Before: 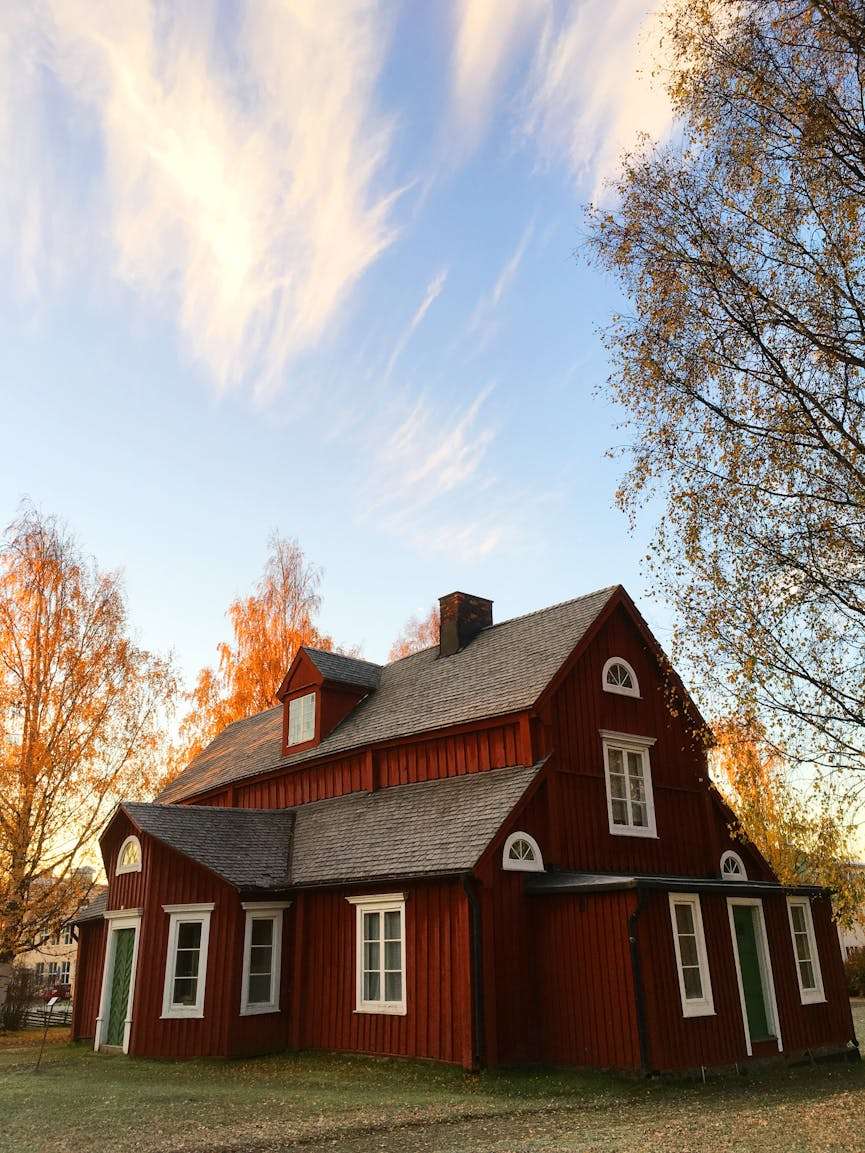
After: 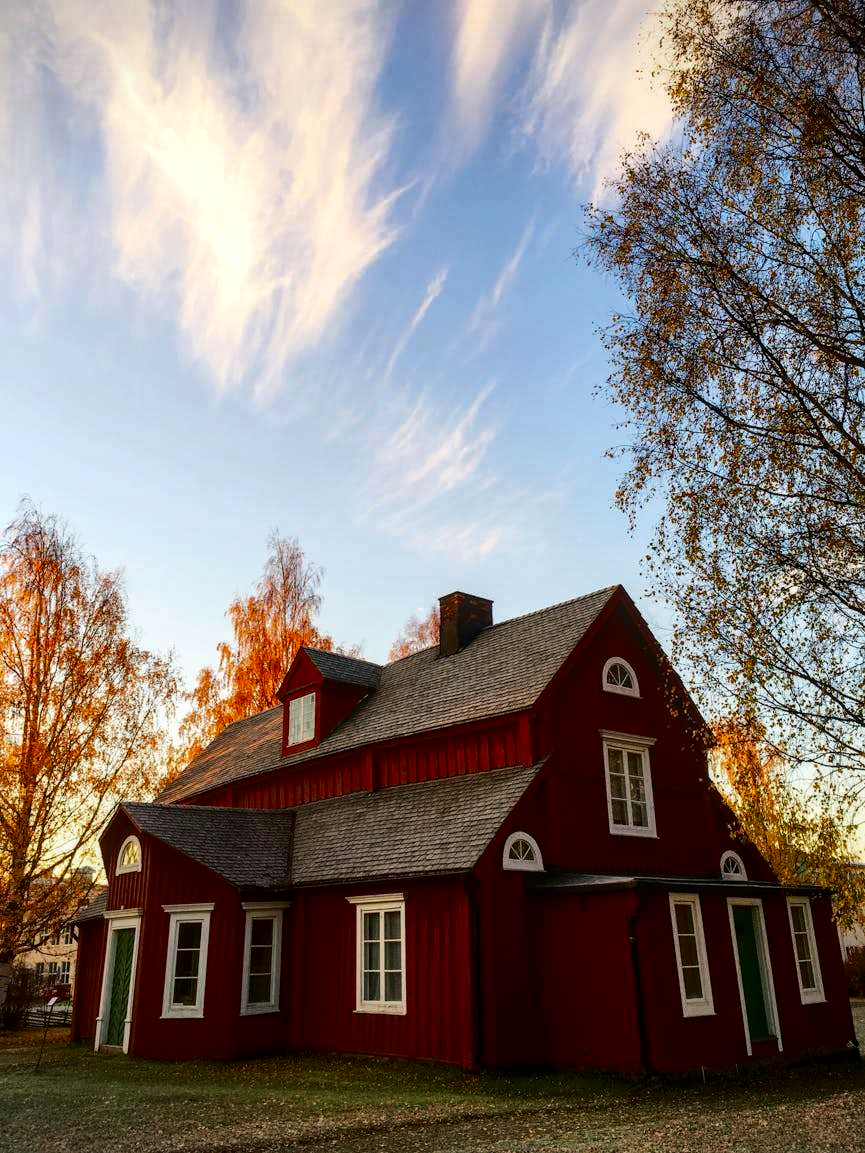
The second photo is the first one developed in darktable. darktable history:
local contrast: on, module defaults
contrast brightness saturation: contrast 0.126, brightness -0.244, saturation 0.145
vignetting: fall-off start 92.45%
